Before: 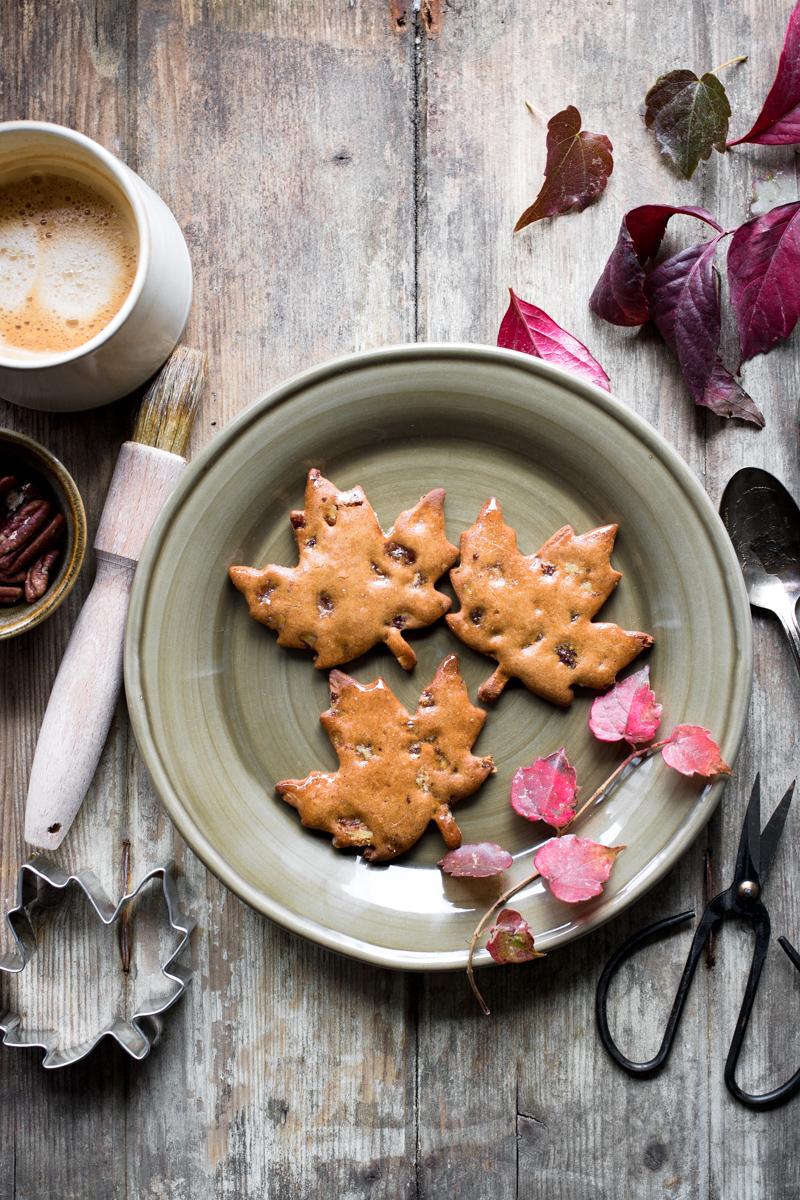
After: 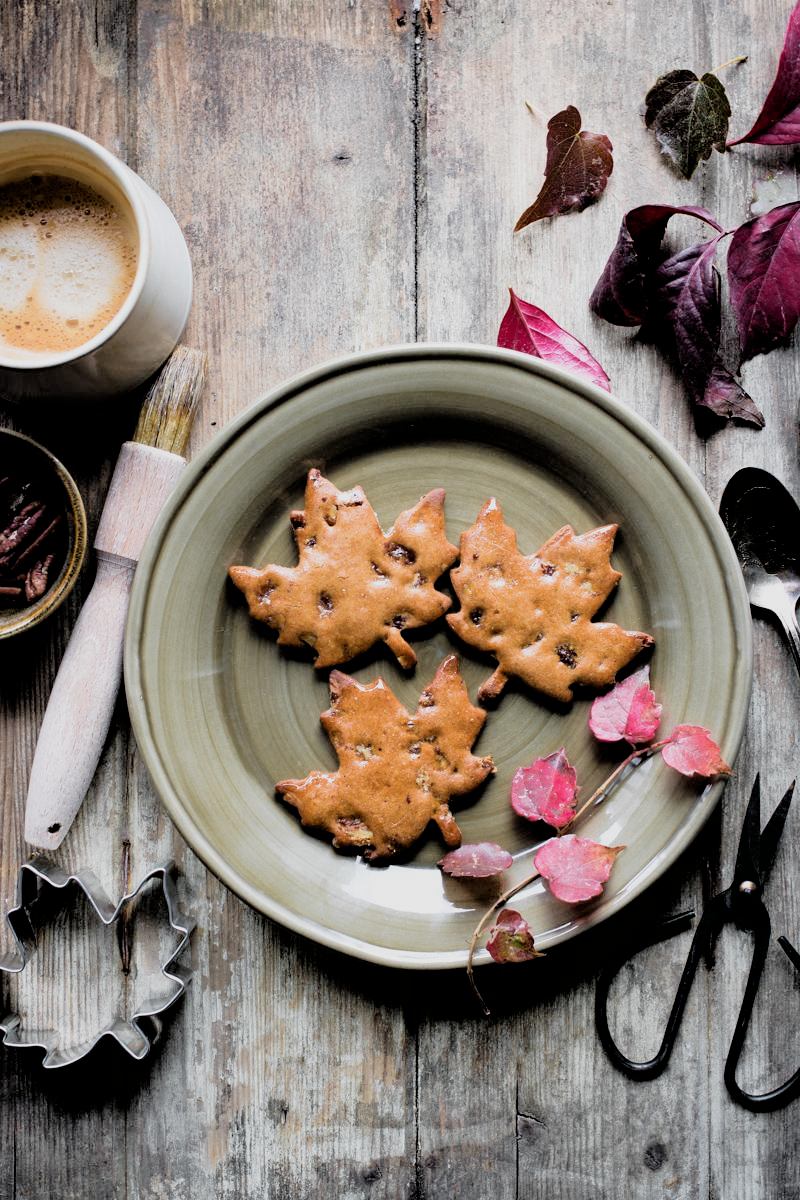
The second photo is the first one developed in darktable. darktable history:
filmic rgb: black relative exposure -3.37 EV, white relative exposure 3.46 EV, hardness 2.36, contrast 1.104
